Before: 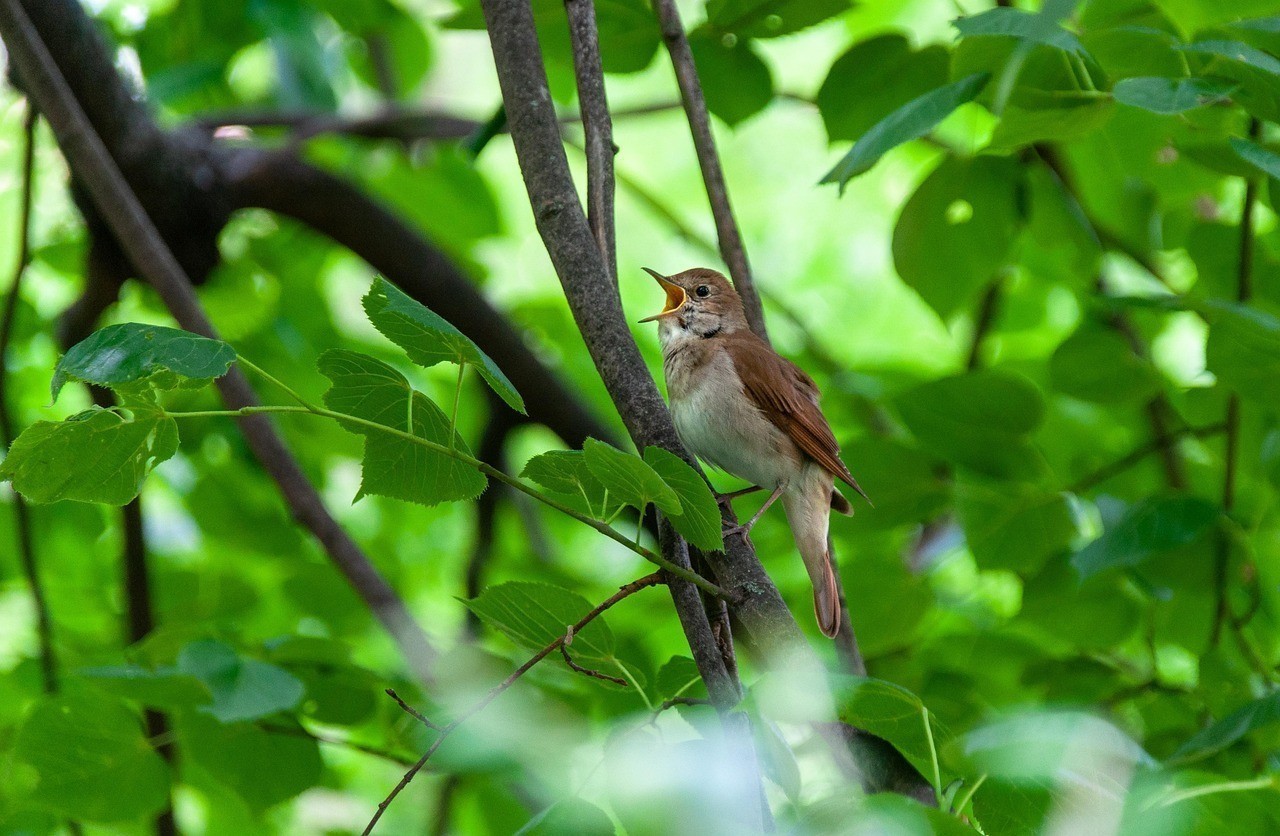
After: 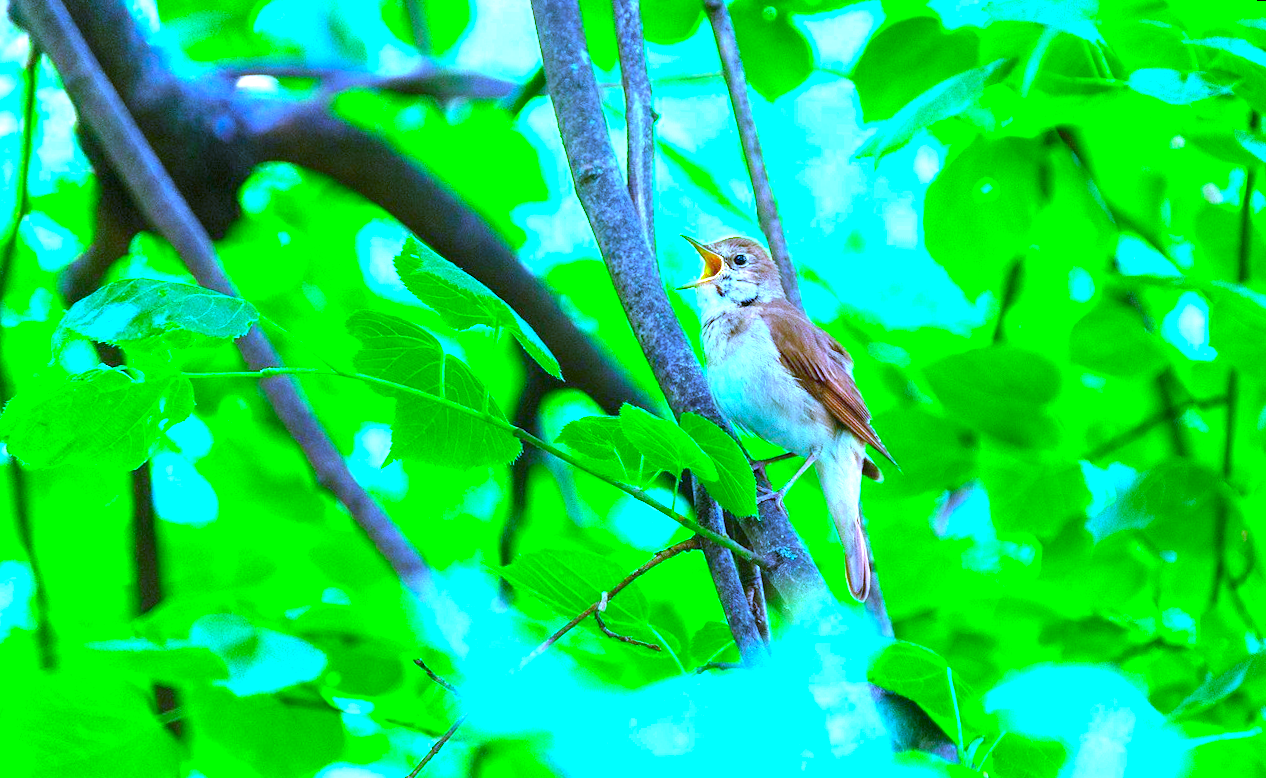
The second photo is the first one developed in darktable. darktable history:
rotate and perspective: rotation 0.679°, lens shift (horizontal) 0.136, crop left 0.009, crop right 0.991, crop top 0.078, crop bottom 0.95
white balance: red 0.766, blue 1.537
exposure: black level correction 0, exposure 2.088 EV, compensate exposure bias true, compensate highlight preservation false
color contrast: green-magenta contrast 1.69, blue-yellow contrast 1.49
